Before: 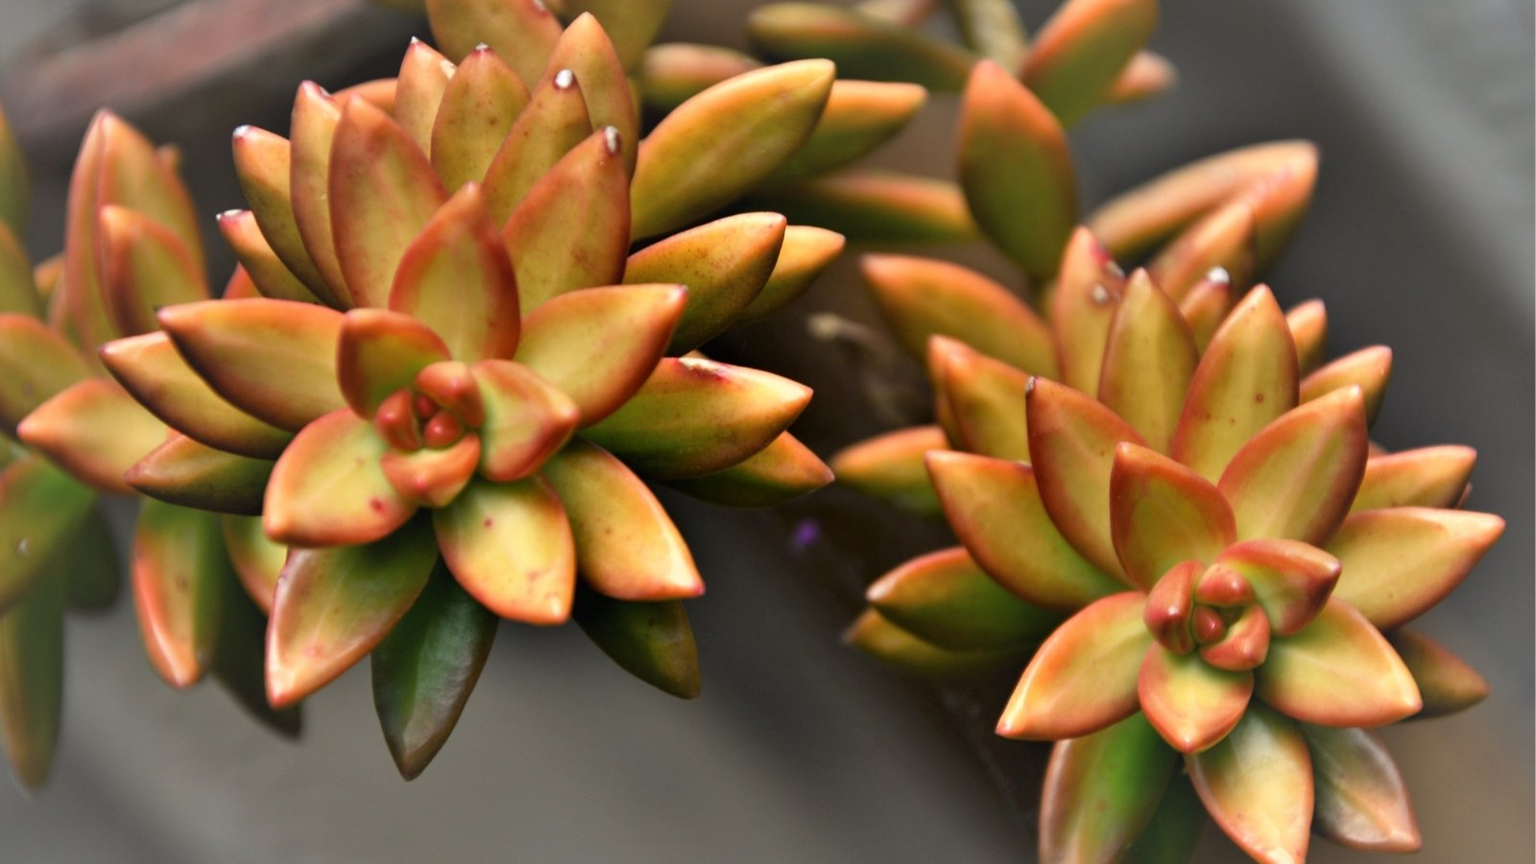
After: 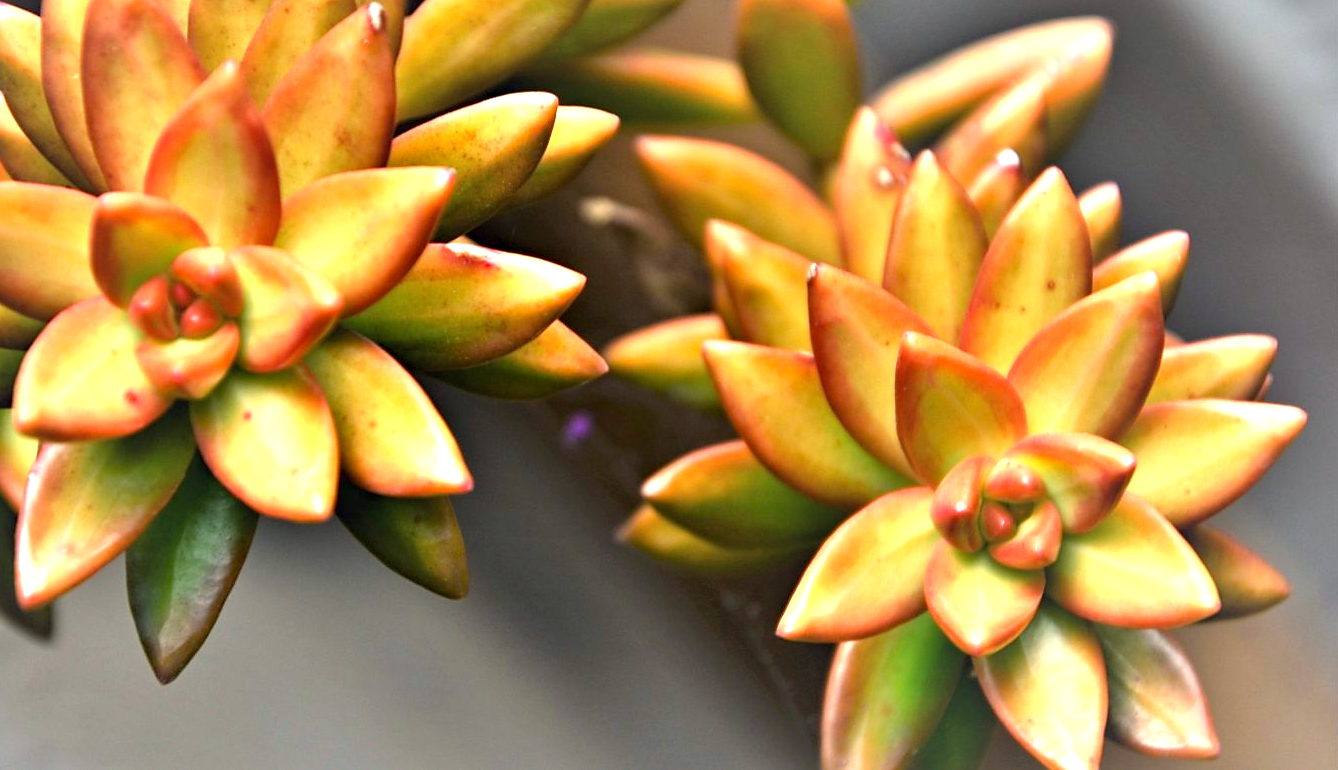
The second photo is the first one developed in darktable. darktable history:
haze removal: compatibility mode true, adaptive false
sharpen: radius 1.49, amount 0.395, threshold 1.54
crop: left 16.331%, top 14.371%
exposure: black level correction 0, exposure 1.199 EV, compensate highlight preservation false
